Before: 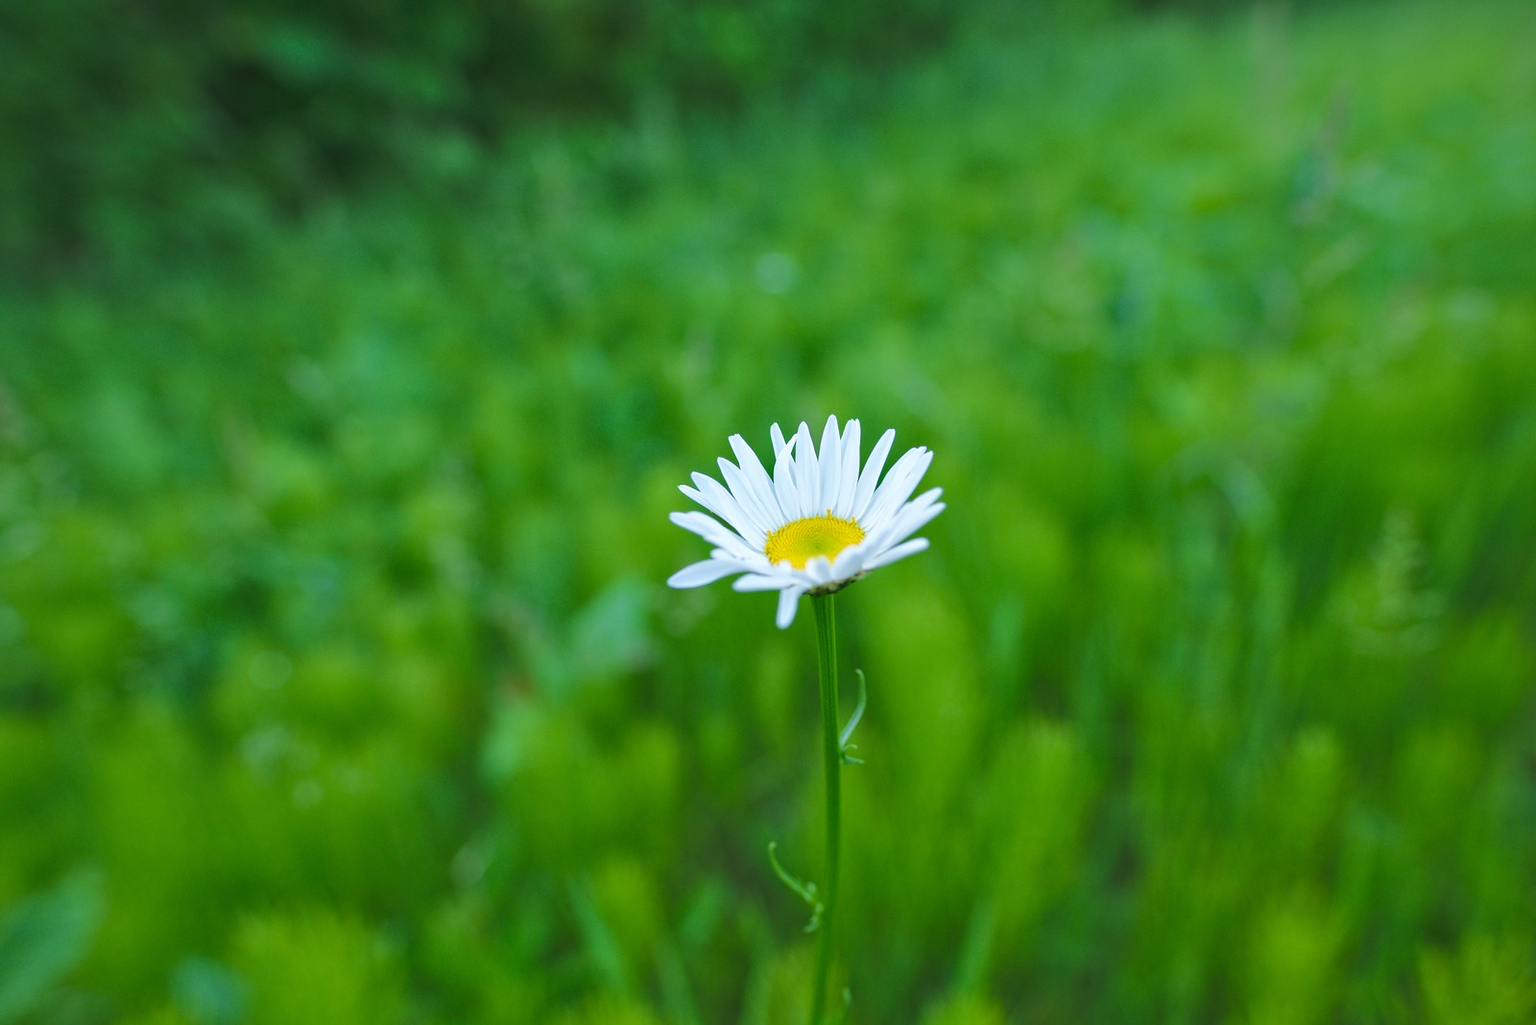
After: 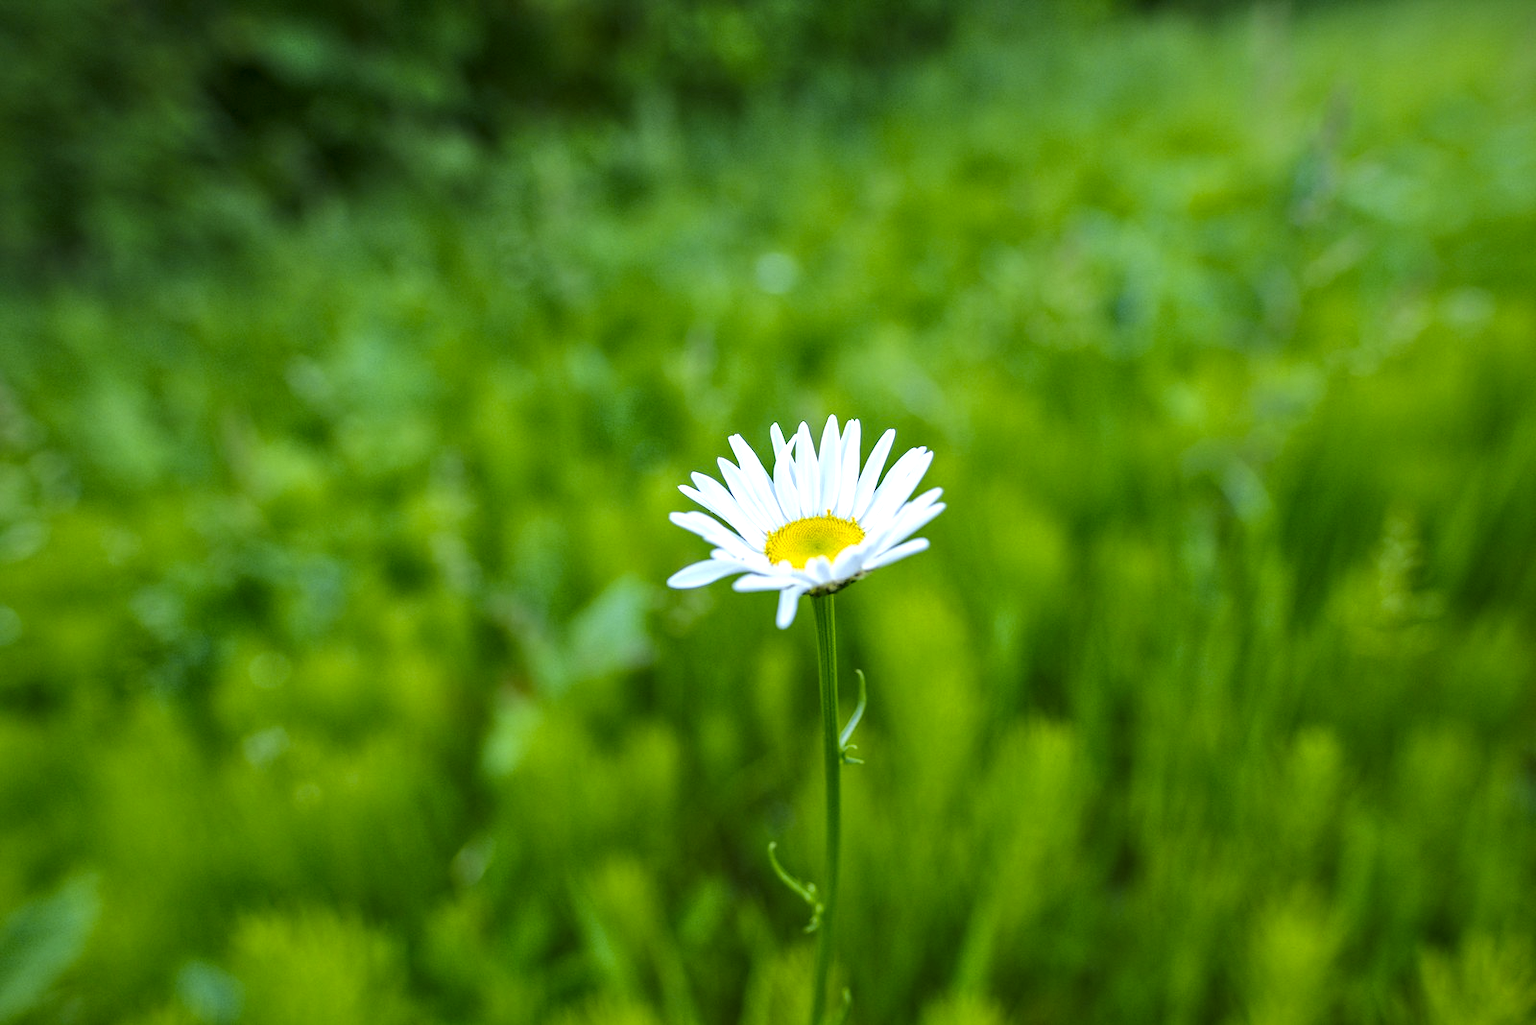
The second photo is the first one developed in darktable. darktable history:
color contrast: green-magenta contrast 0.85, blue-yellow contrast 1.25, unbound 0
local contrast: detail 160%
